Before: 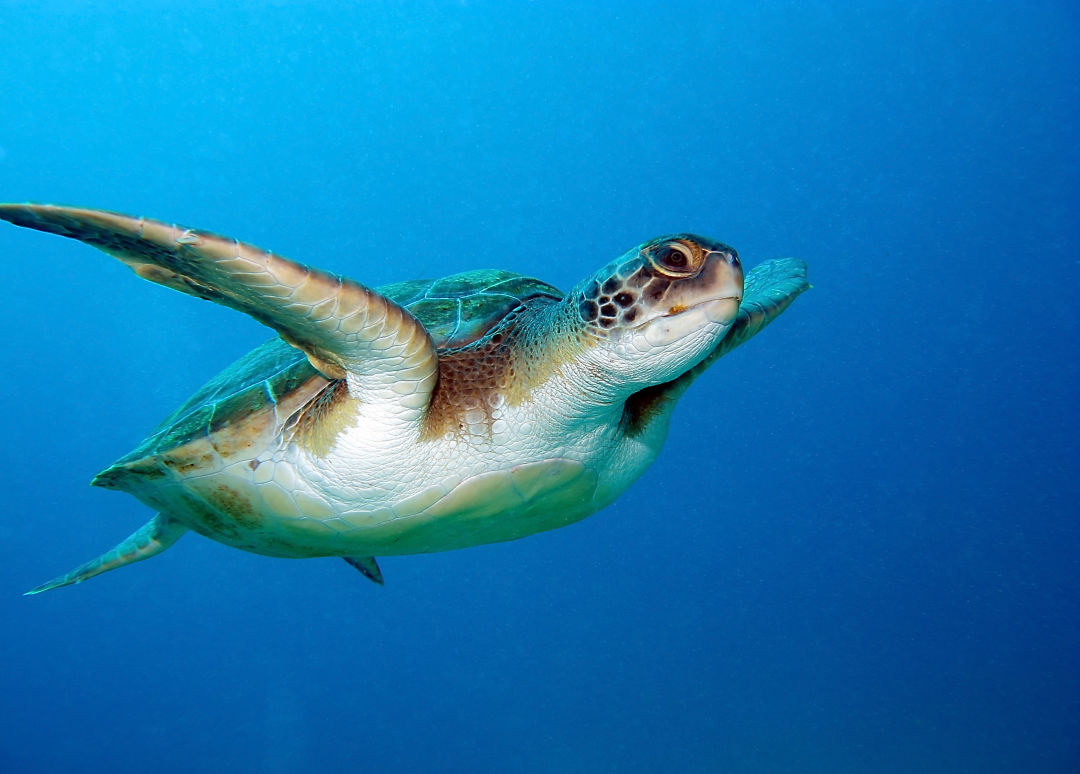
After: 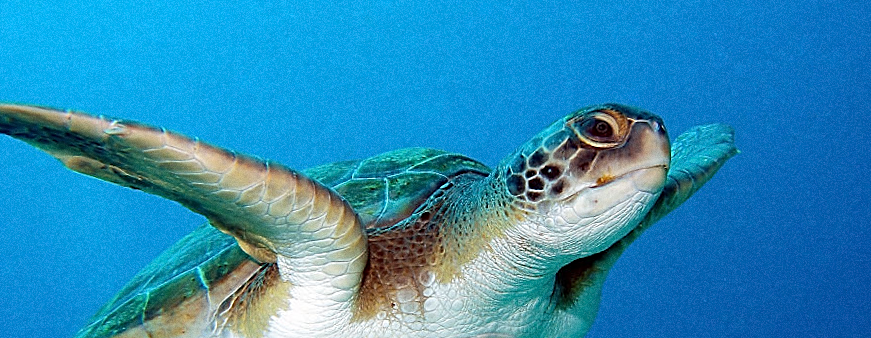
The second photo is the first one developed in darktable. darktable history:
rotate and perspective: rotation -2.22°, lens shift (horizontal) -0.022, automatic cropping off
grain: coarseness 0.09 ISO
crop: left 7.036%, top 18.398%, right 14.379%, bottom 40.043%
sharpen: on, module defaults
